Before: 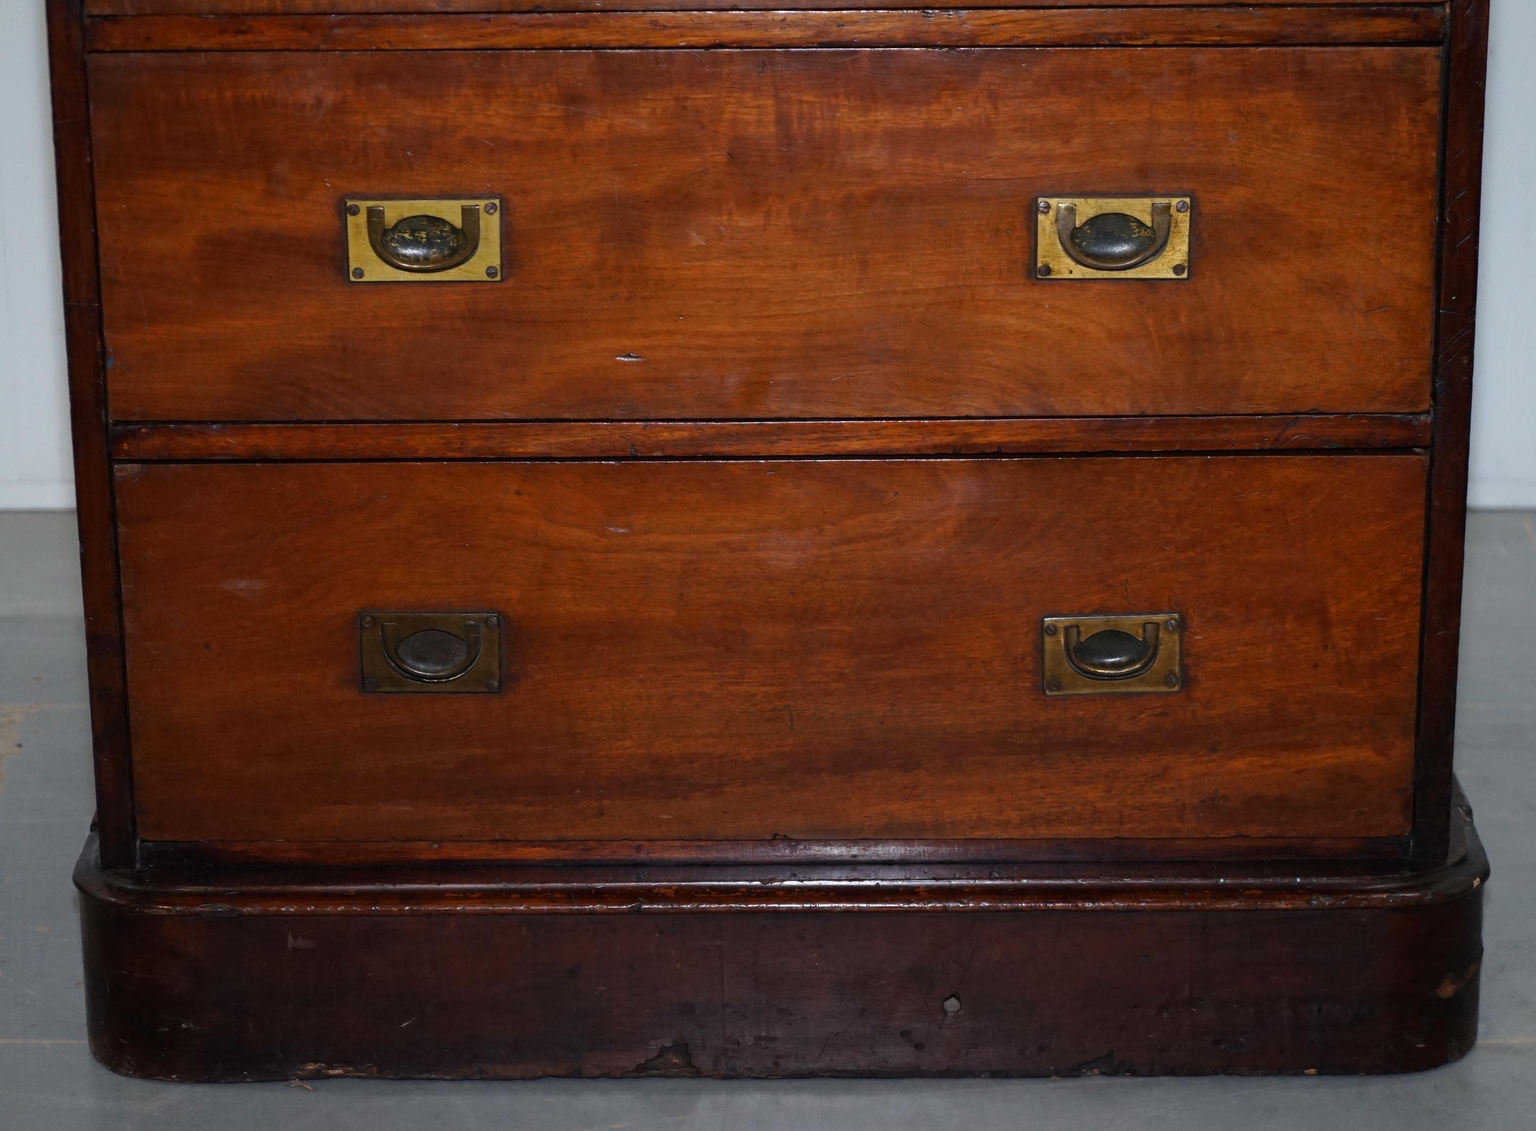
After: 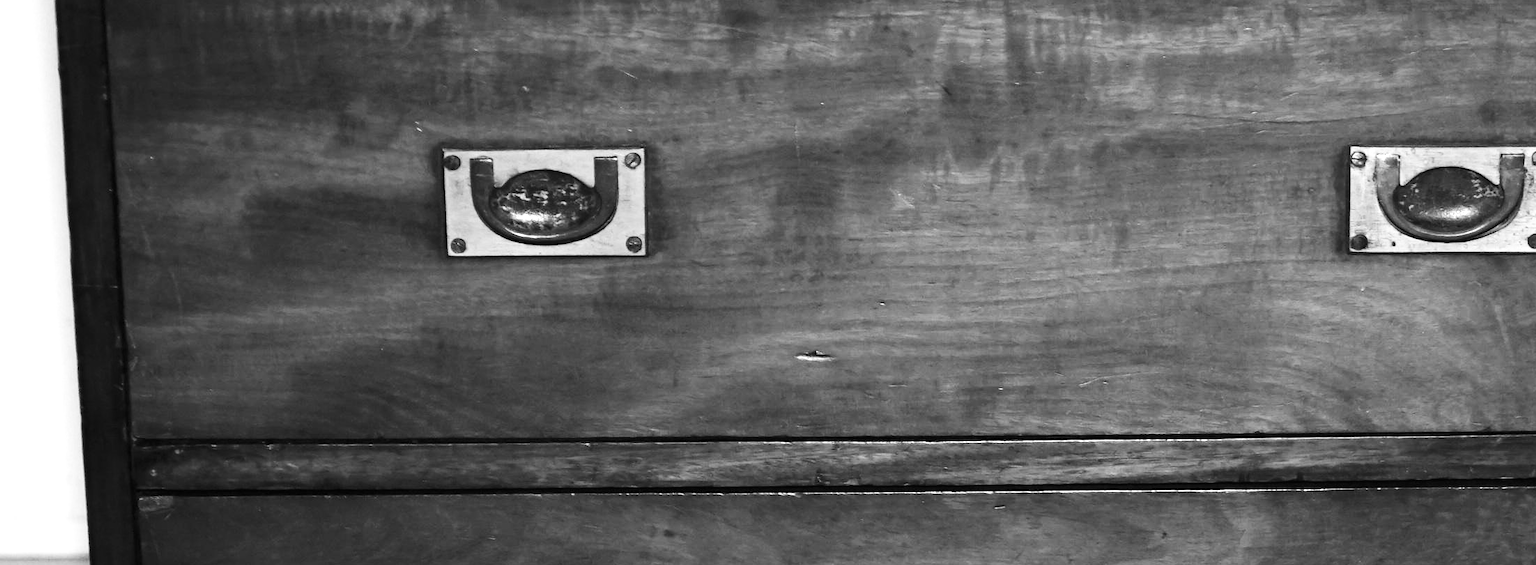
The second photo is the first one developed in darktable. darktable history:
crop: left 0.579%, top 7.627%, right 23.167%, bottom 54.275%
contrast brightness saturation: contrast 0.28
monochrome: on, module defaults
exposure: black level correction 0, exposure 1.173 EV, compensate exposure bias true, compensate highlight preservation false
